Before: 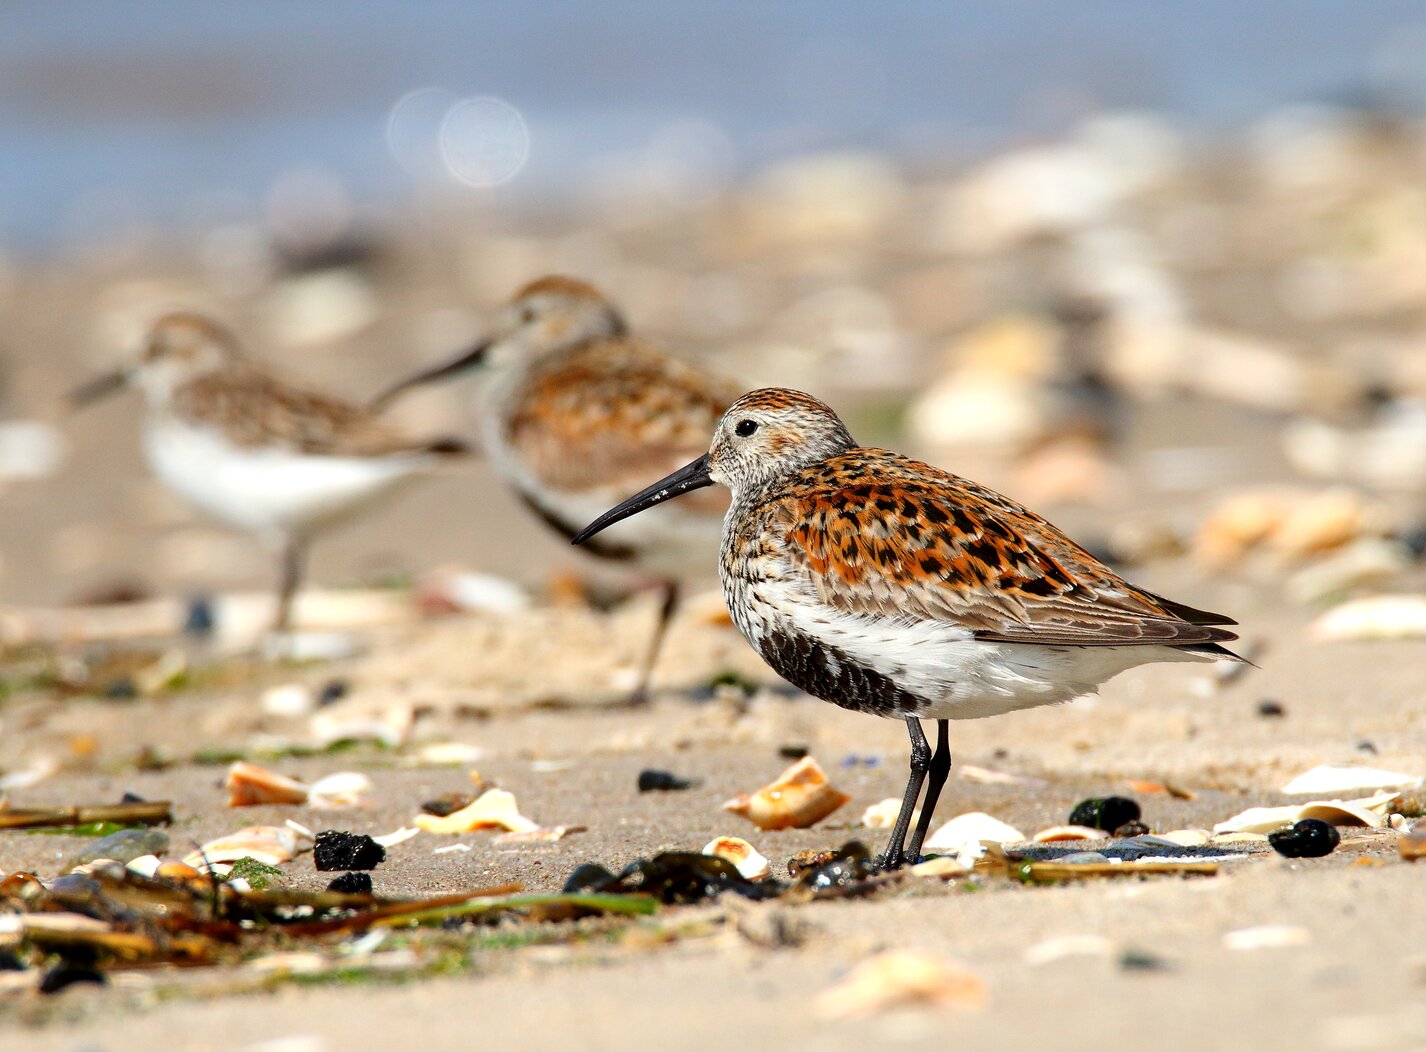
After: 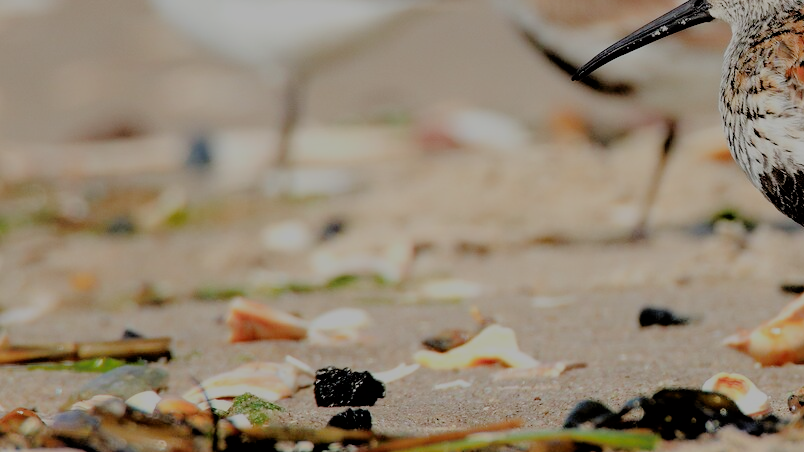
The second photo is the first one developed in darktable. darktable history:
filmic rgb: black relative exposure -4.49 EV, white relative exposure 6.56 EV, hardness 1.86, contrast 0.51, iterations of high-quality reconstruction 0
crop: top 44.147%, right 43.609%, bottom 12.821%
